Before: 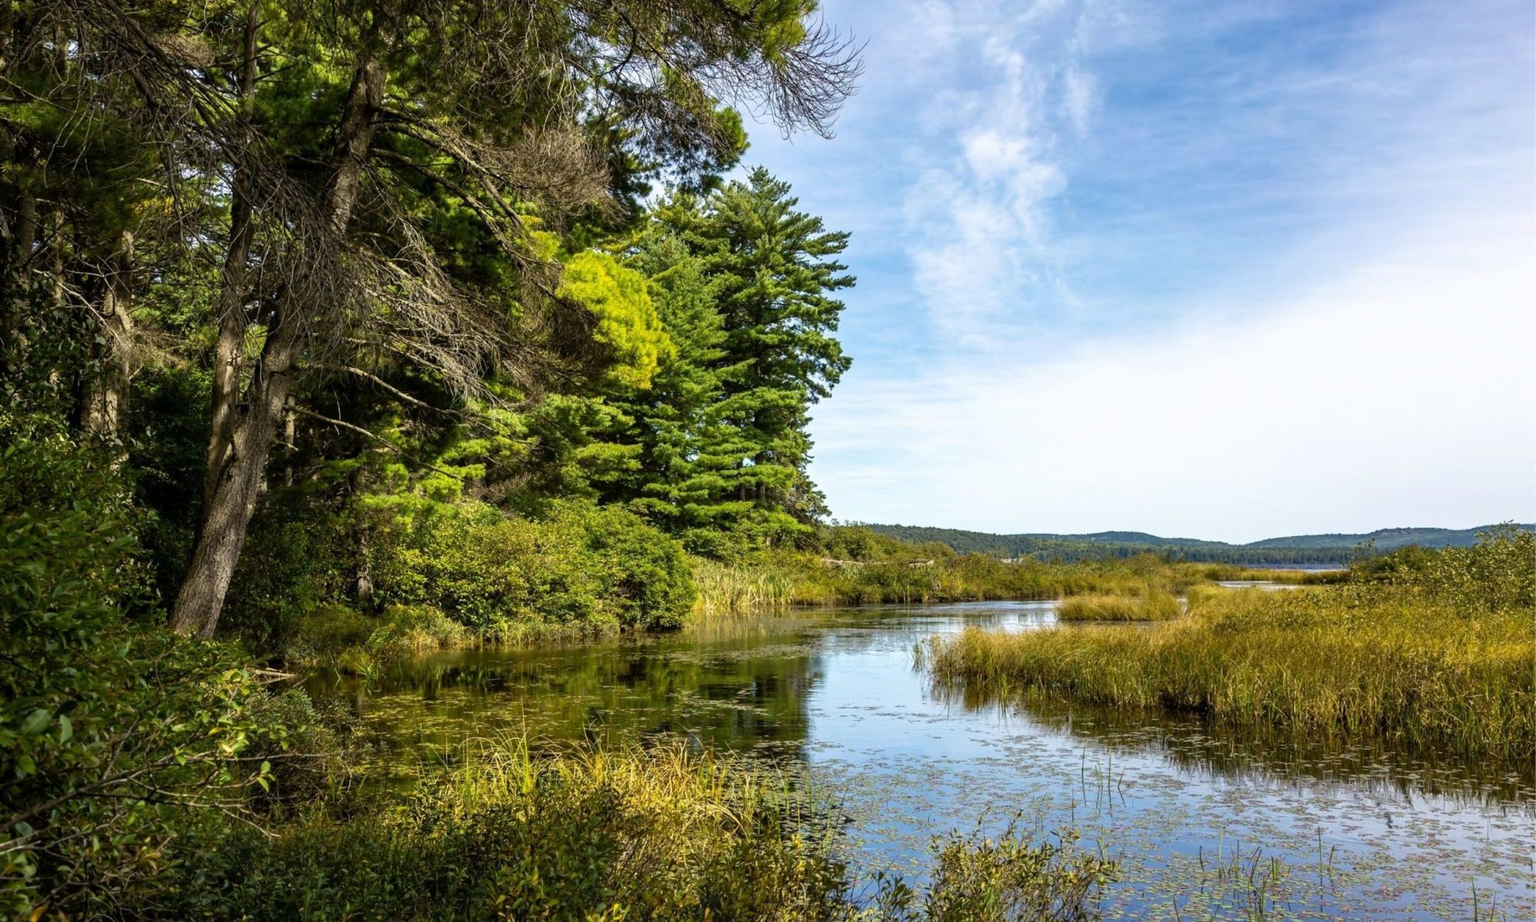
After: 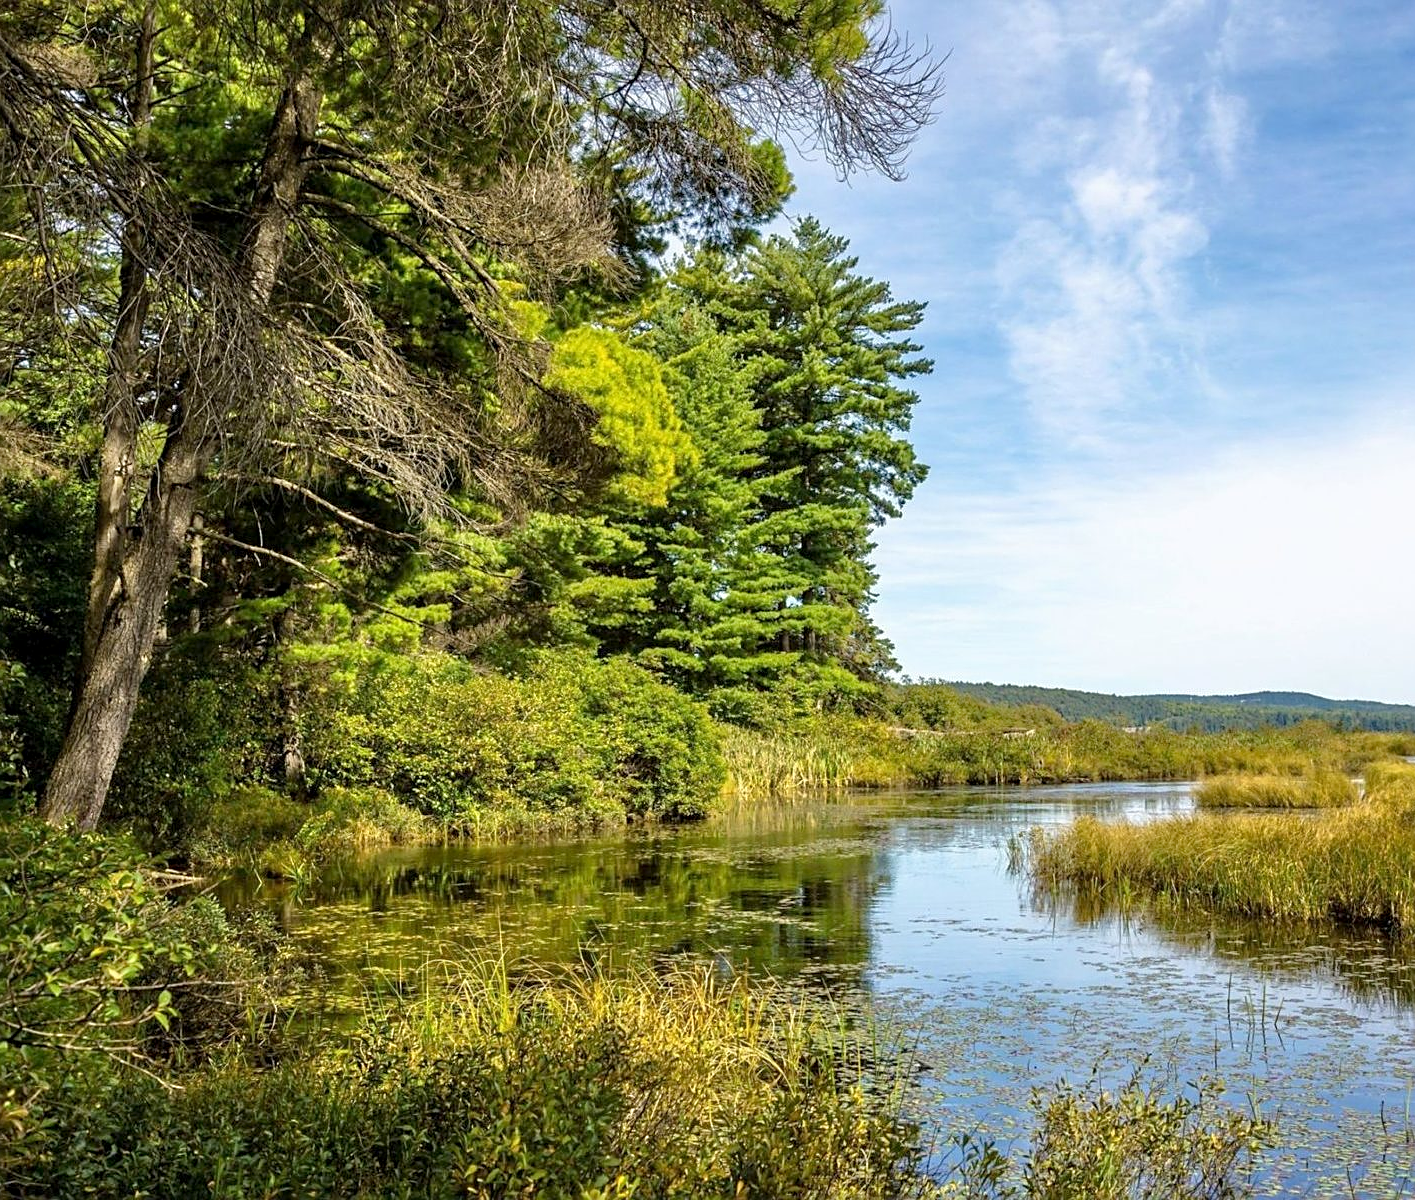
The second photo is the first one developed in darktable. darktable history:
crop and rotate: left 9.061%, right 20.142%
sharpen: on, module defaults
tone equalizer: -8 EV -0.002 EV, -7 EV 0.005 EV, -6 EV -0.008 EV, -5 EV 0.007 EV, -4 EV -0.042 EV, -3 EV -0.233 EV, -2 EV -0.662 EV, -1 EV -0.983 EV, +0 EV -0.969 EV, smoothing diameter 2%, edges refinement/feathering 20, mask exposure compensation -1.57 EV, filter diffusion 5
exposure: black level correction 0.001, exposure 0.955 EV, compensate exposure bias true, compensate highlight preservation false
